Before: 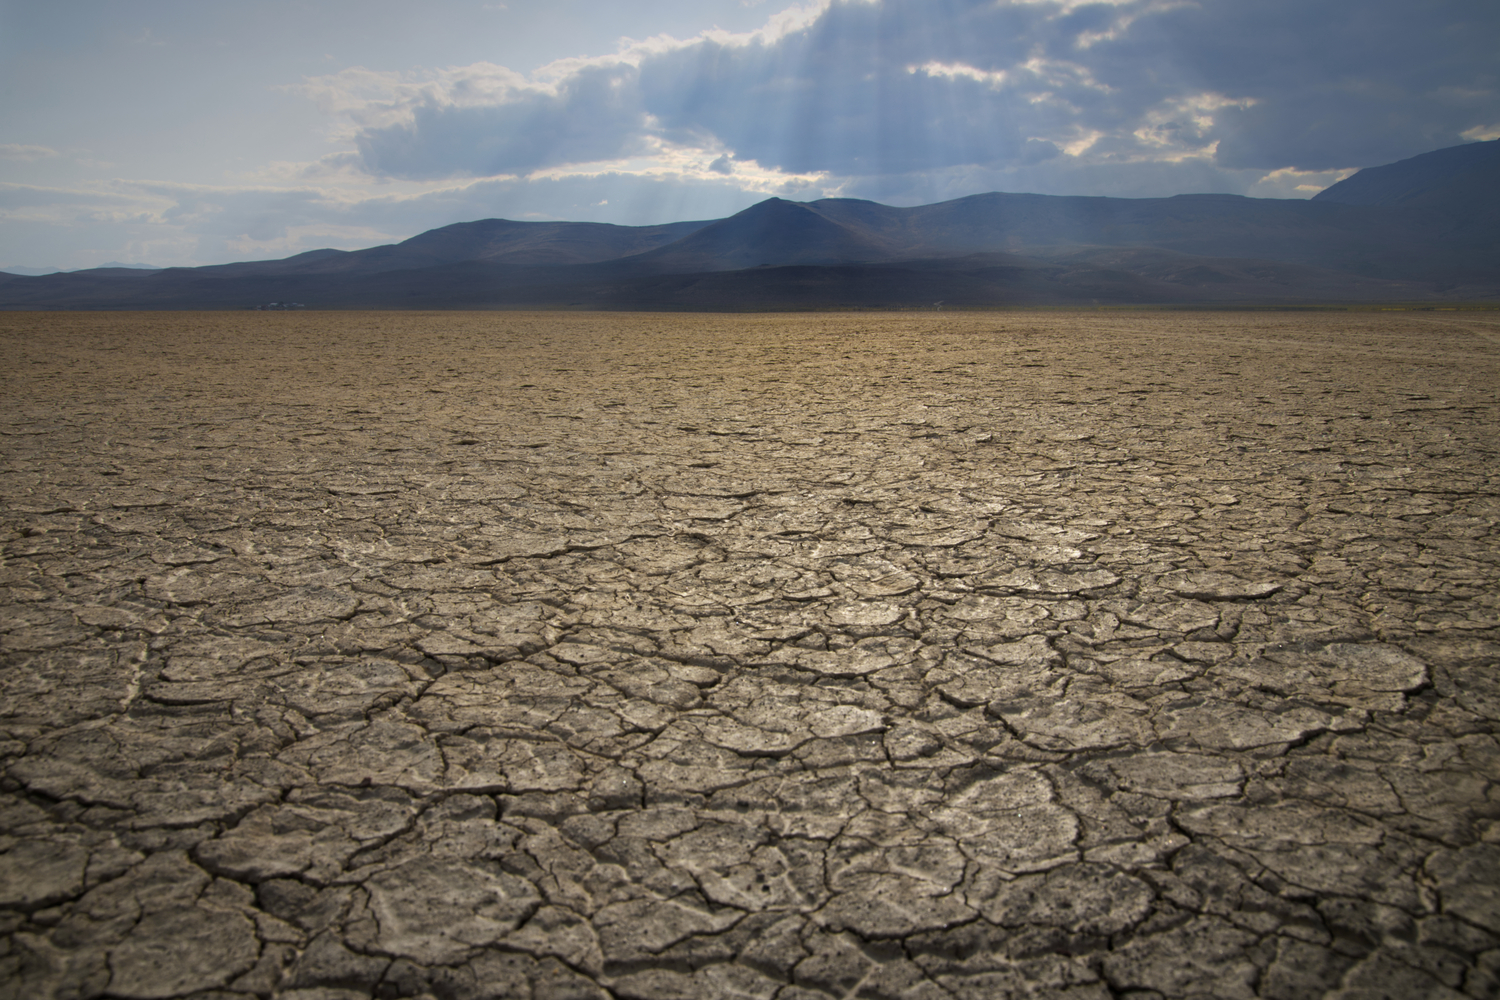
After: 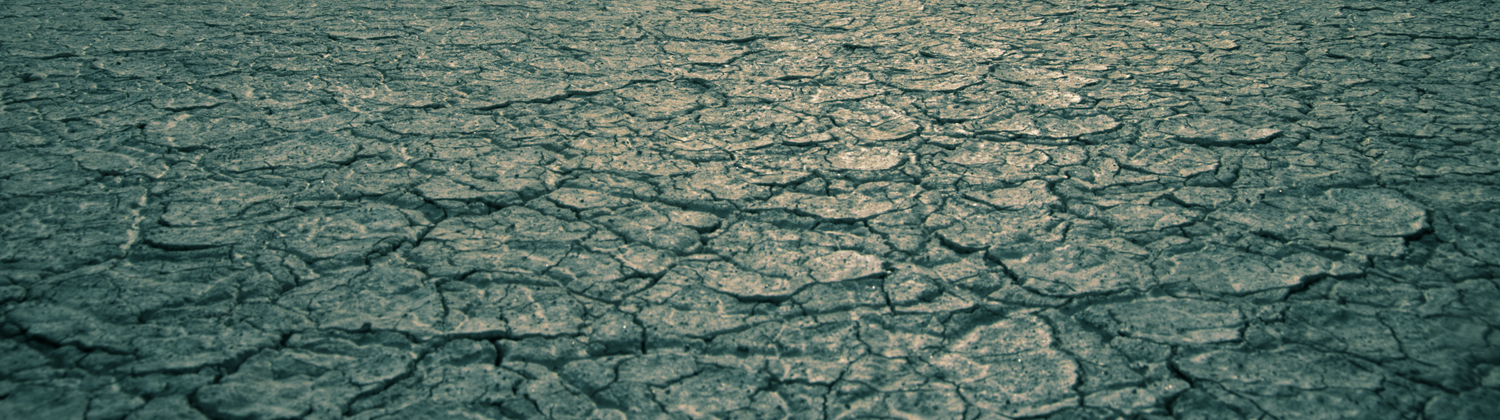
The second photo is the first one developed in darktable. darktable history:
split-toning: shadows › hue 186.43°, highlights › hue 49.29°, compress 30.29%
crop: top 45.551%, bottom 12.262%
